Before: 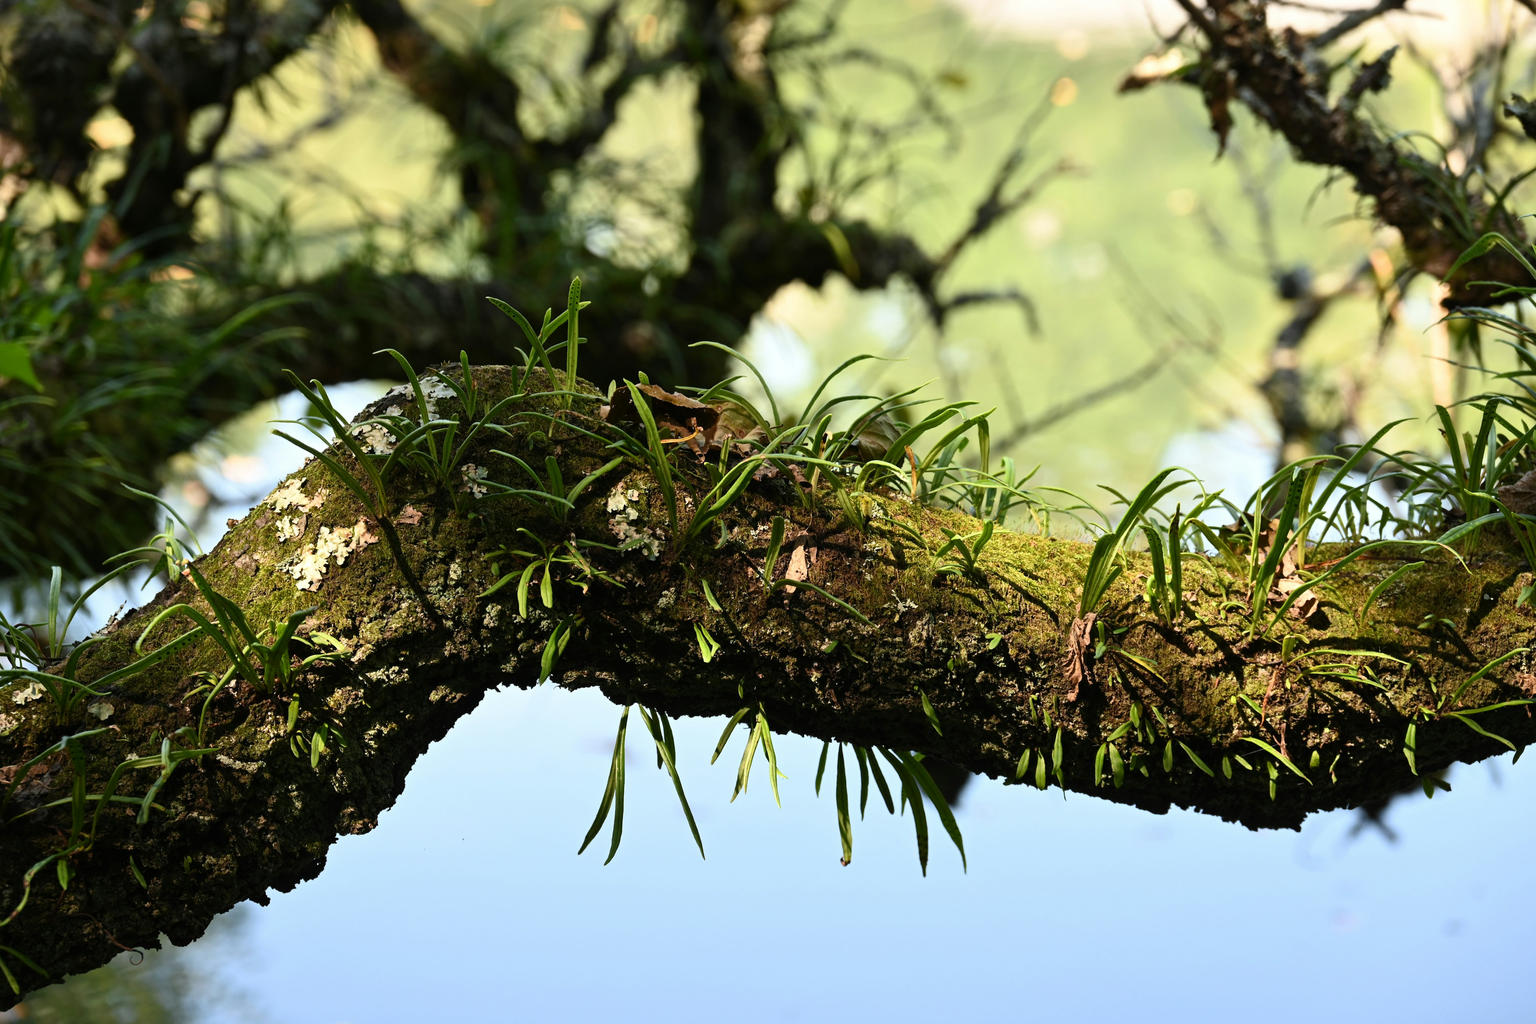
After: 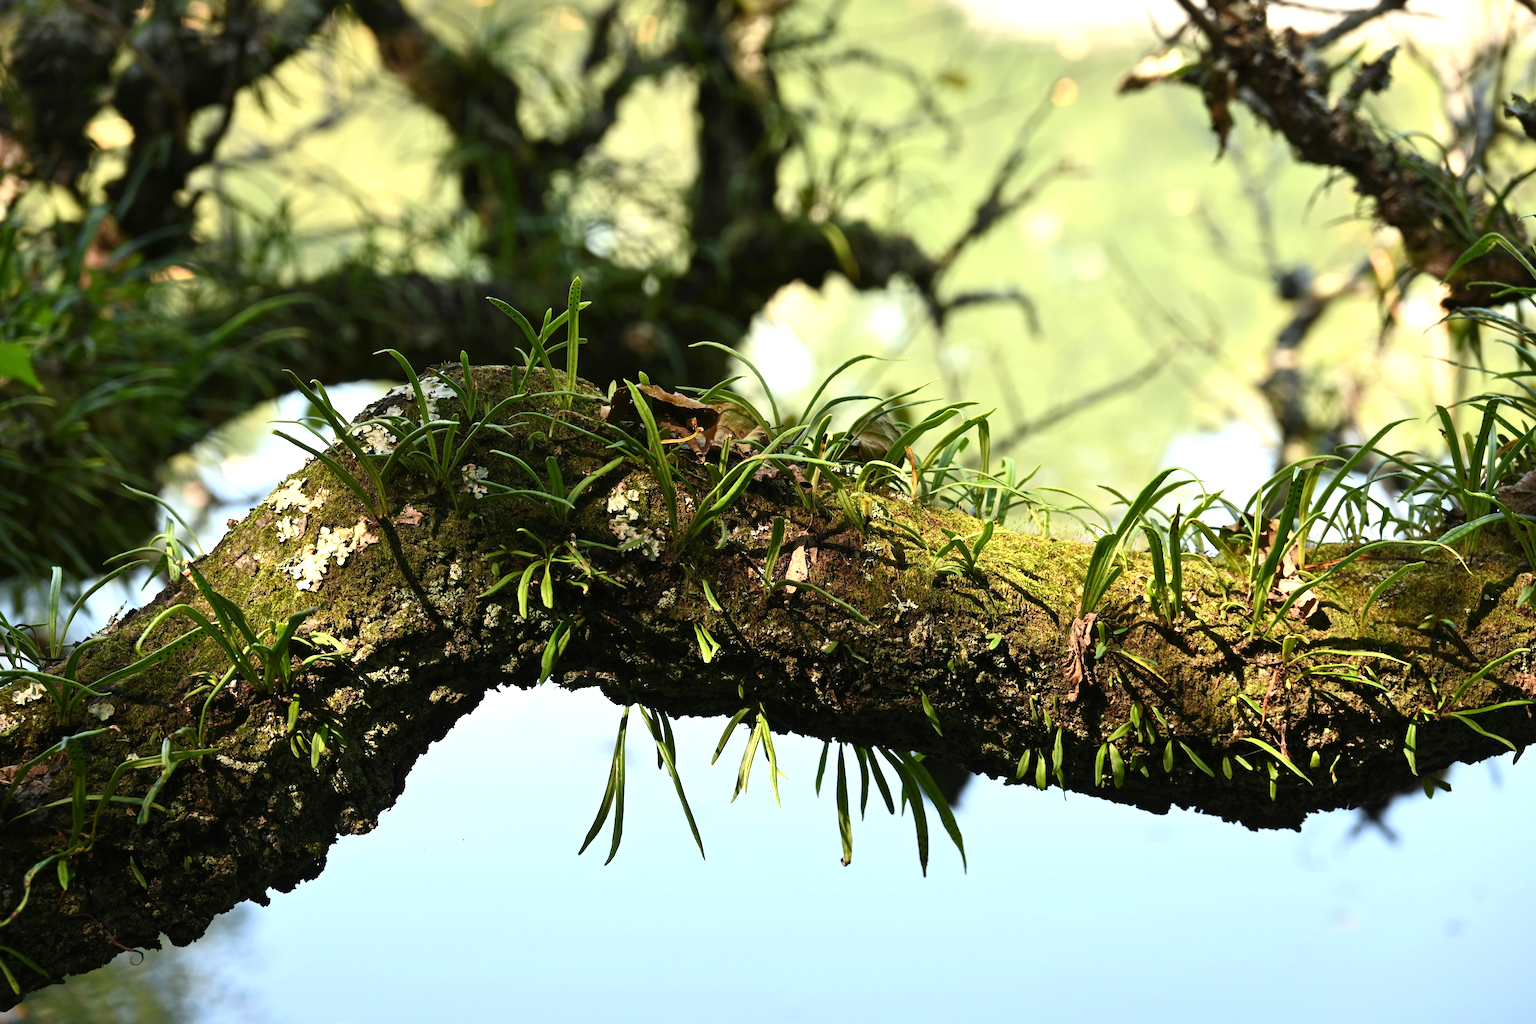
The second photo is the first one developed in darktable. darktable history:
exposure: black level correction 0, exposure 0.392 EV, compensate highlight preservation false
